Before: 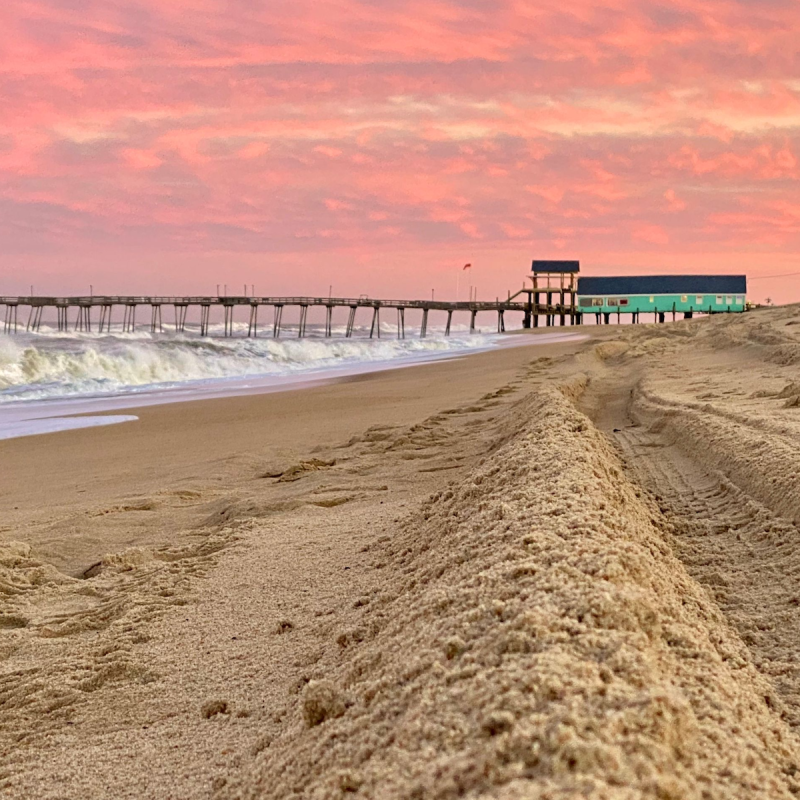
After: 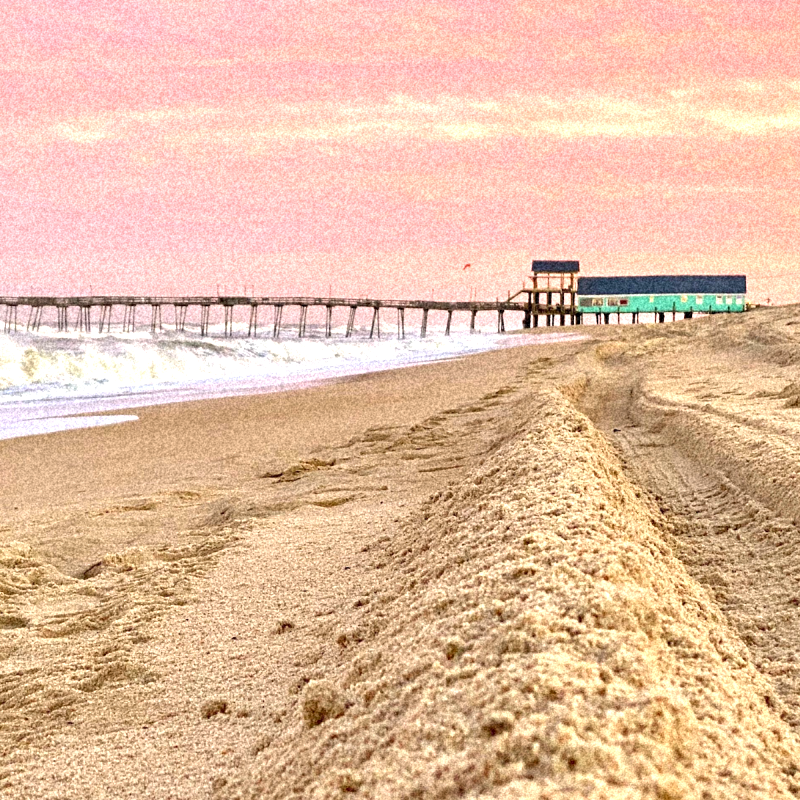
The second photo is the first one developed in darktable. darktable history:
grain: coarseness 46.9 ISO, strength 50.21%, mid-tones bias 0%
exposure: black level correction 0.001, exposure 0.955 EV, compensate exposure bias true, compensate highlight preservation false
